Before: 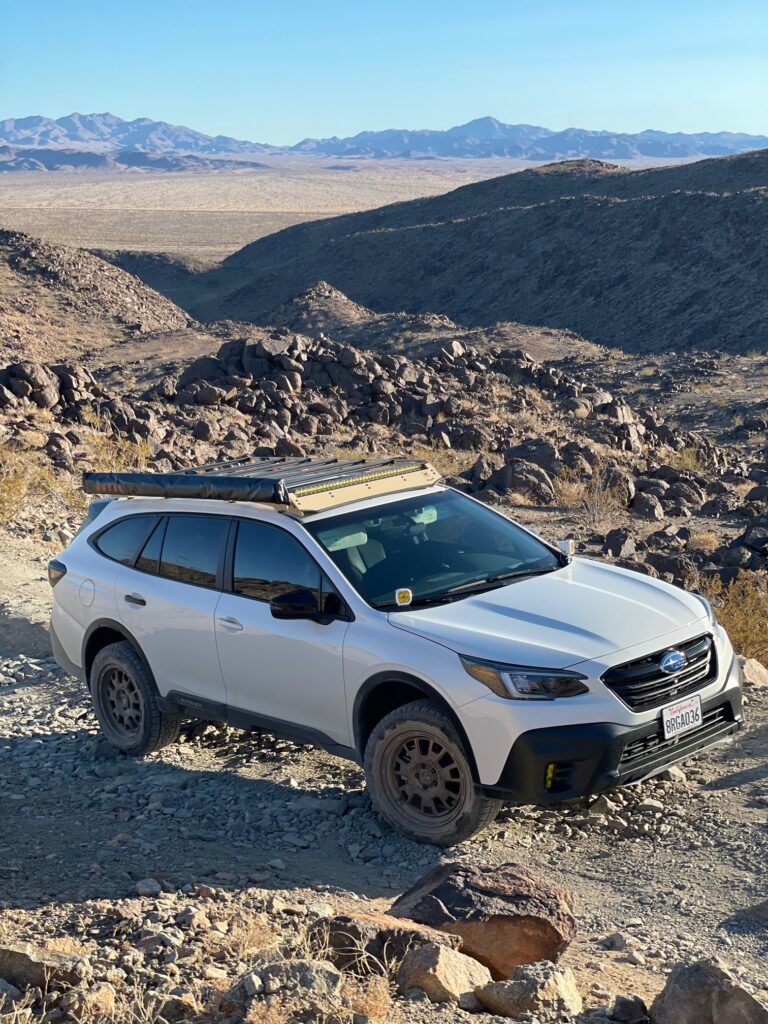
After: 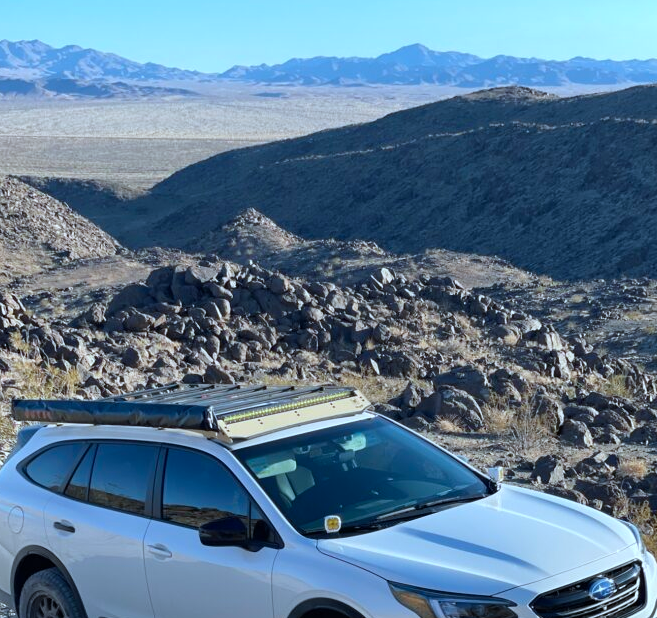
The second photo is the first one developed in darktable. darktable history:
color calibration: illuminant as shot in camera, x 0.383, y 0.38, temperature 3949.15 K, gamut compression 1.66
crop and rotate: left 9.345%, top 7.22%, right 4.982%, bottom 32.331%
